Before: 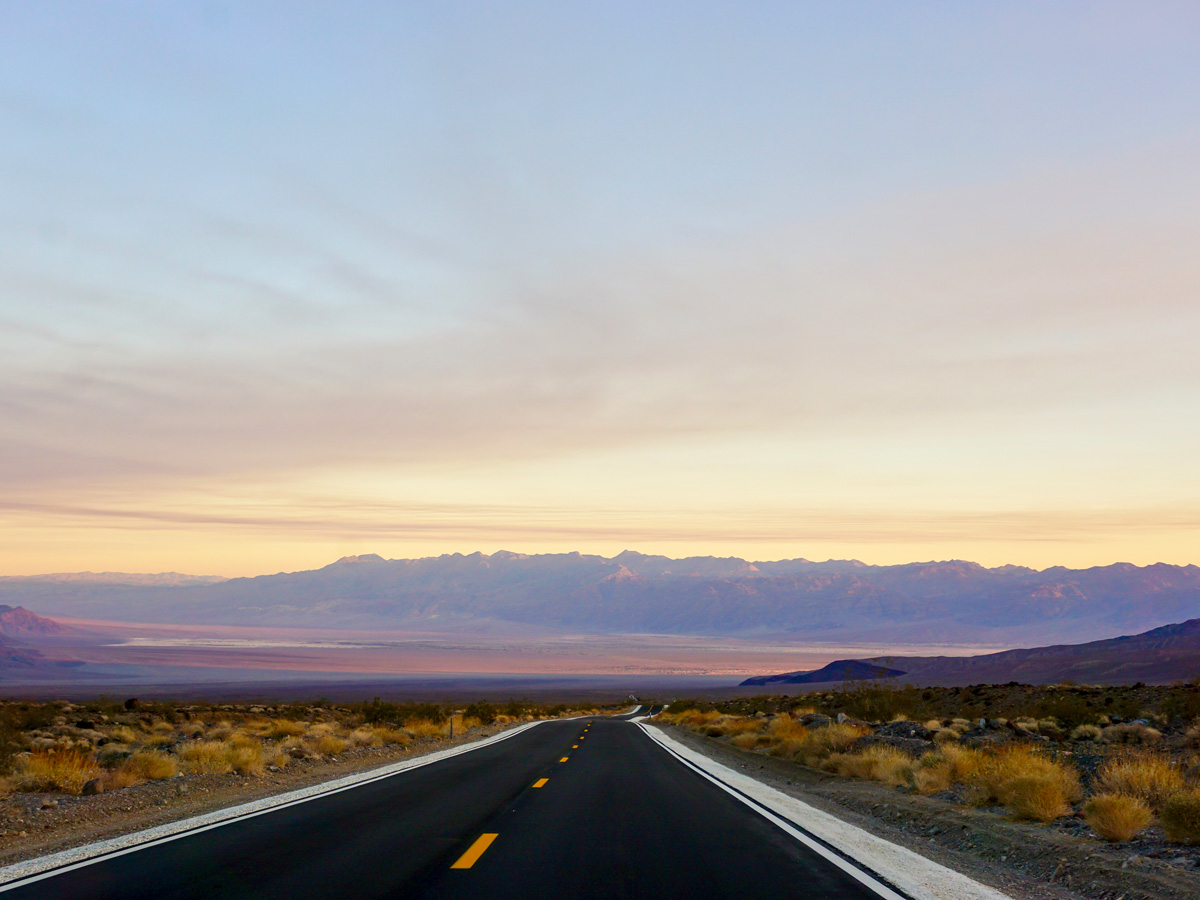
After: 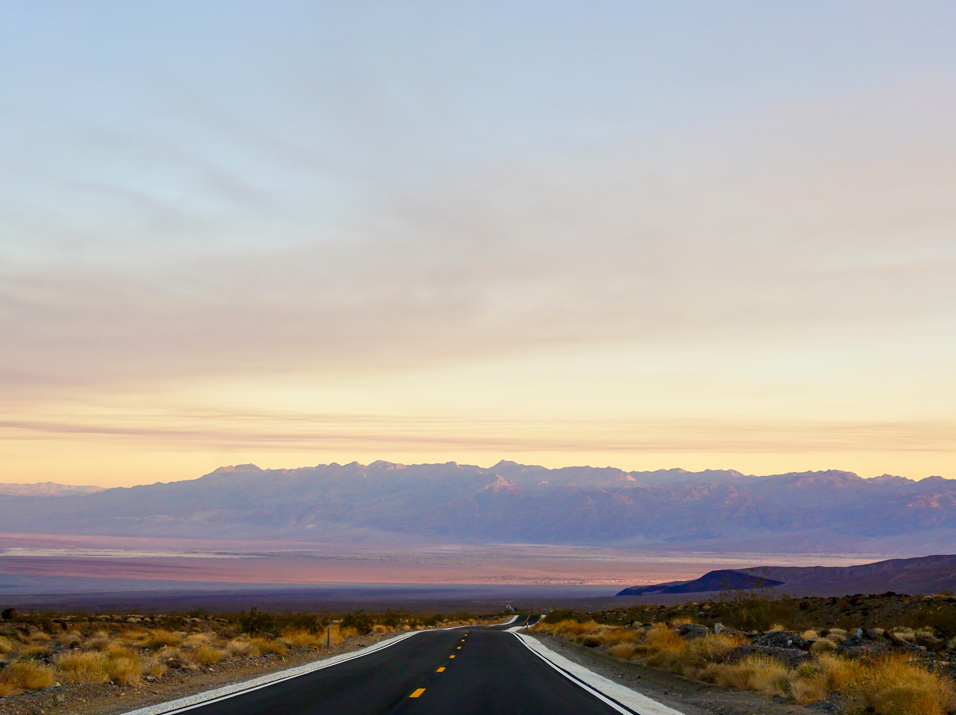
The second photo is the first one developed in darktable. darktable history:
crop and rotate: left 10.27%, top 10.065%, right 10.06%, bottom 10.435%
